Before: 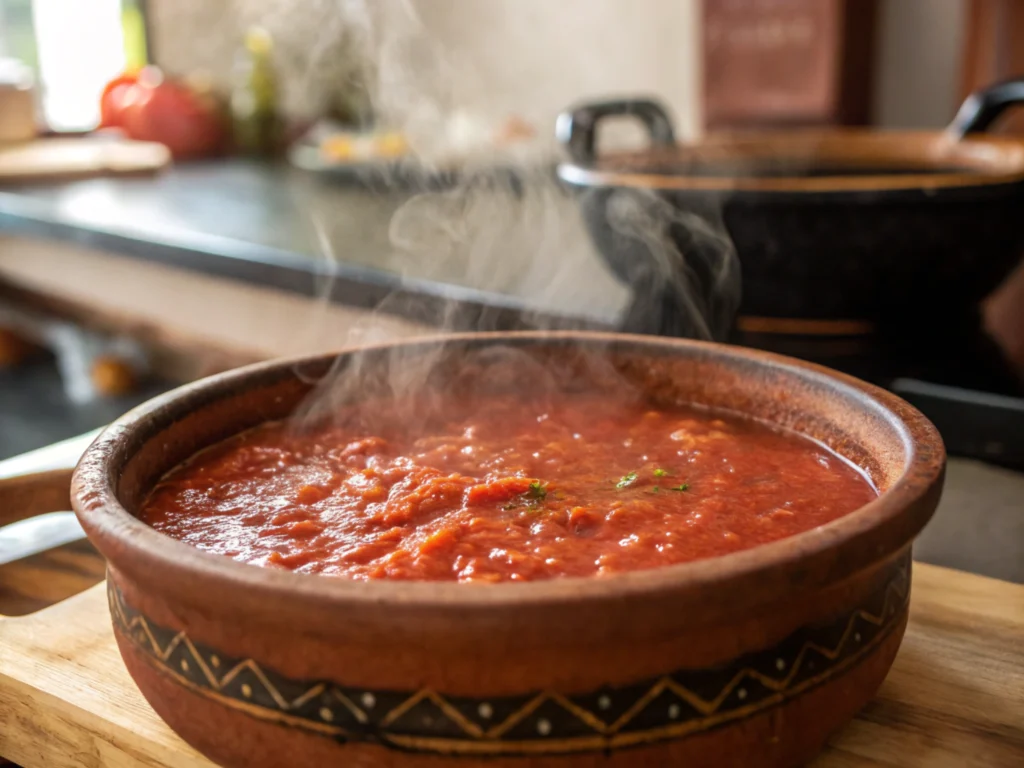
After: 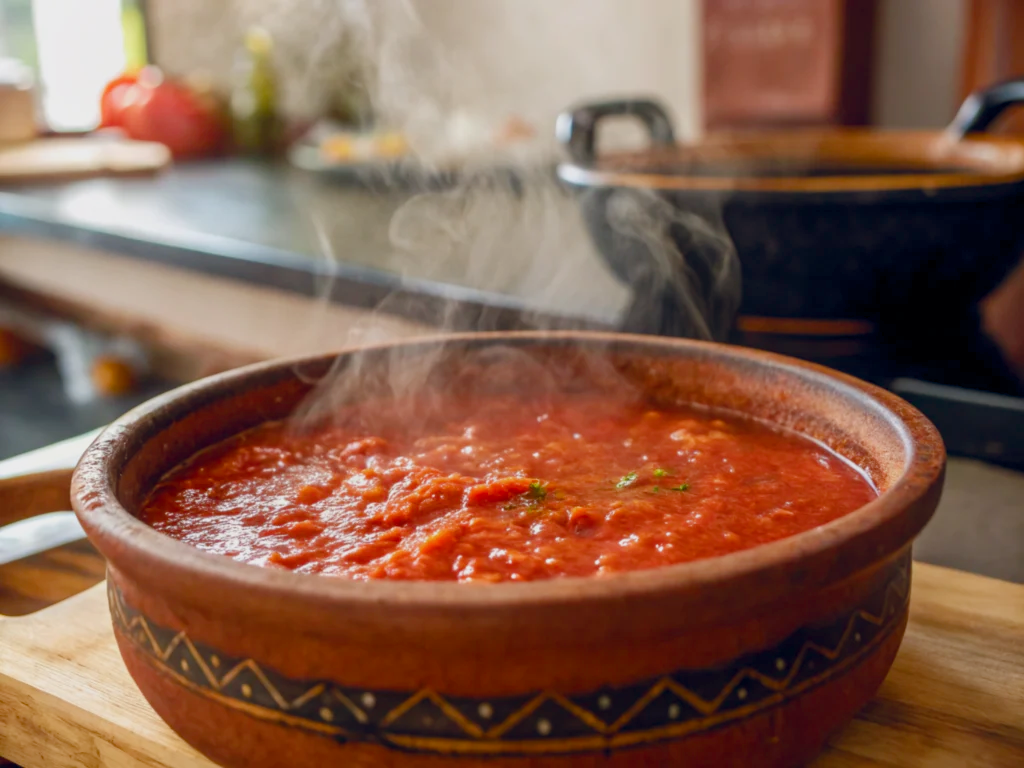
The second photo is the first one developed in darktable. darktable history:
color balance rgb: global offset › chroma 0.055%, global offset › hue 253.18°, perceptual saturation grading › global saturation 20%, perceptual saturation grading › highlights -24.942%, perceptual saturation grading › shadows 24.513%, contrast -10.543%
